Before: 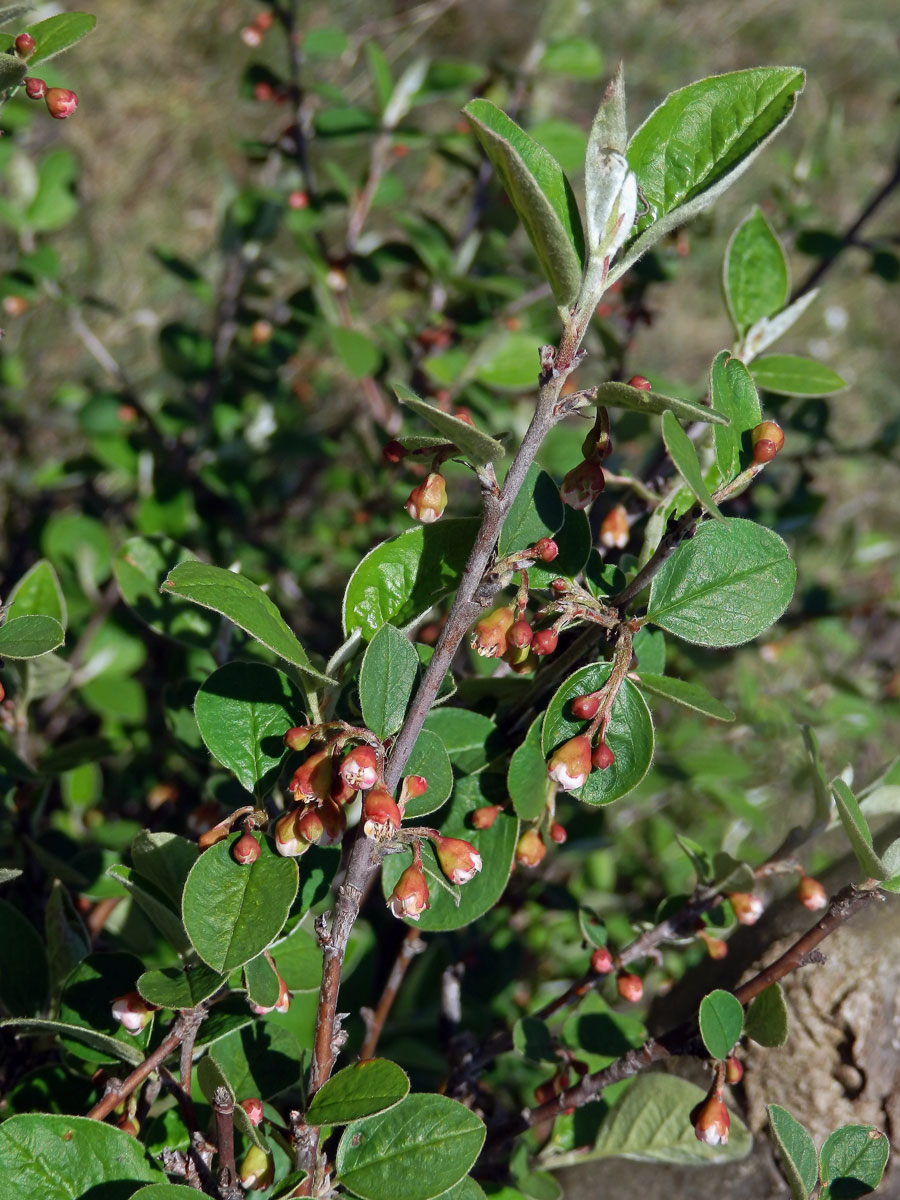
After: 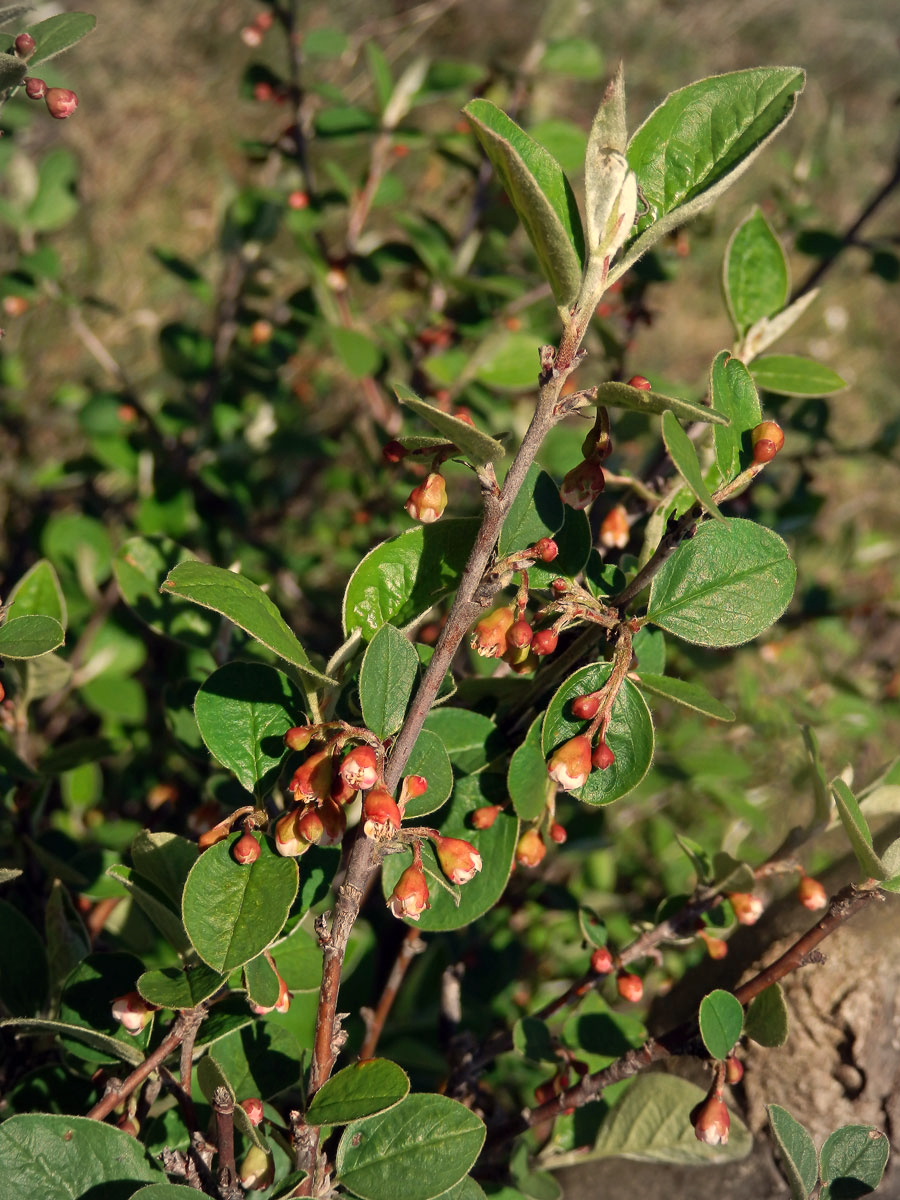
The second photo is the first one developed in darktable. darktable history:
vignetting: brightness -0.167
white balance: red 1.138, green 0.996, blue 0.812
